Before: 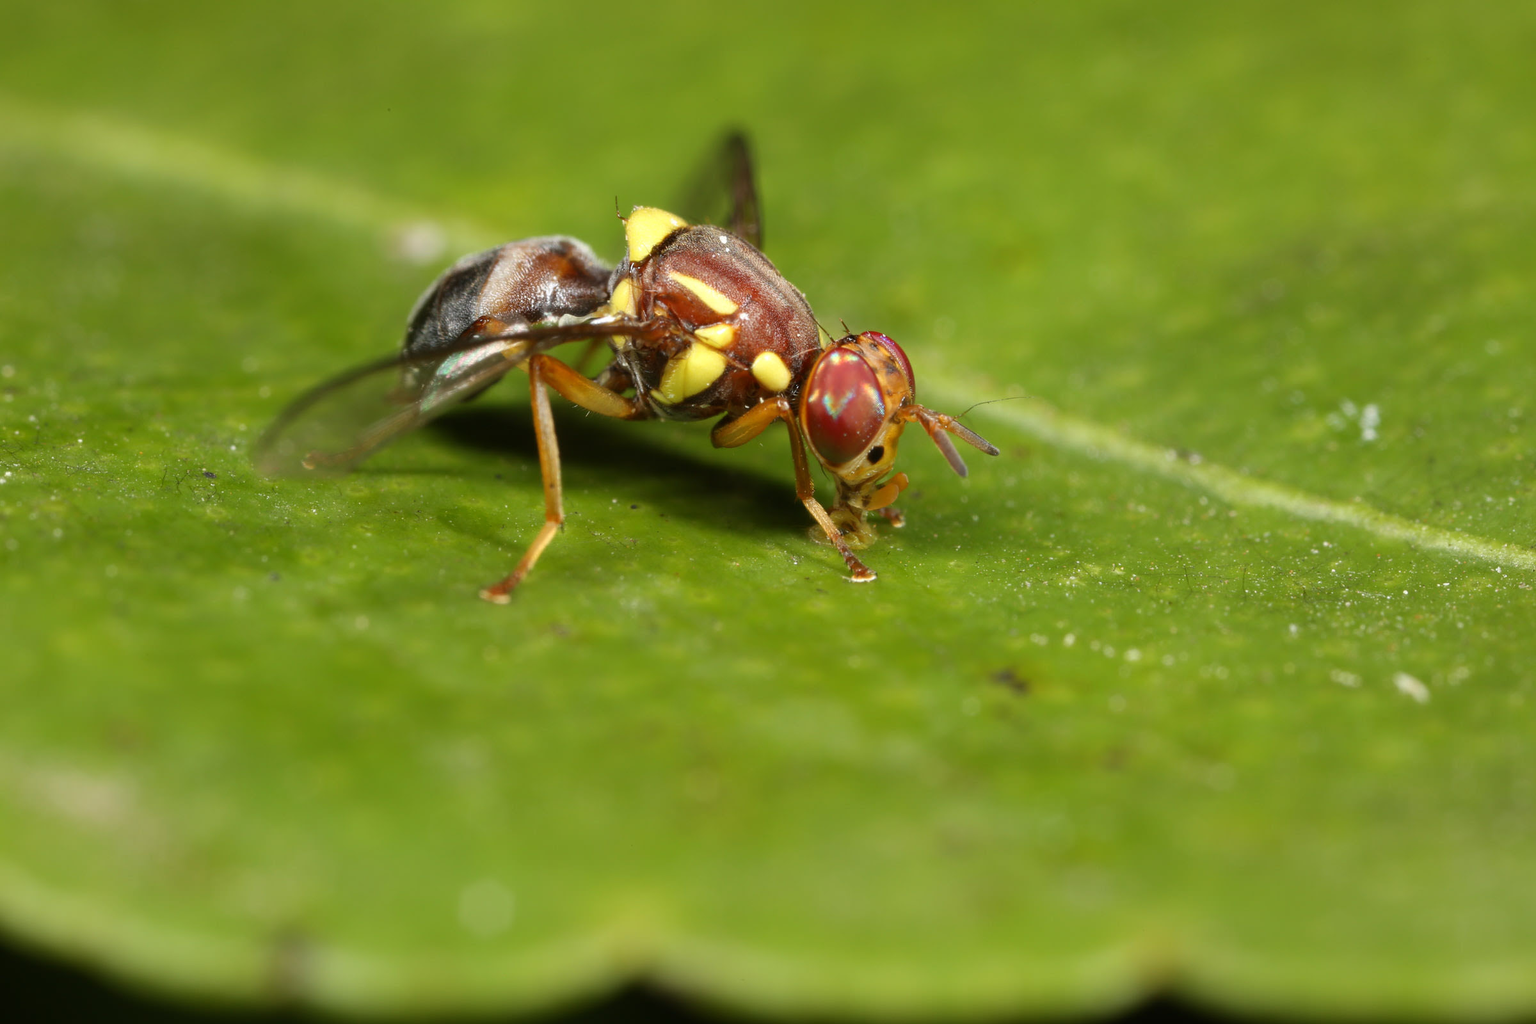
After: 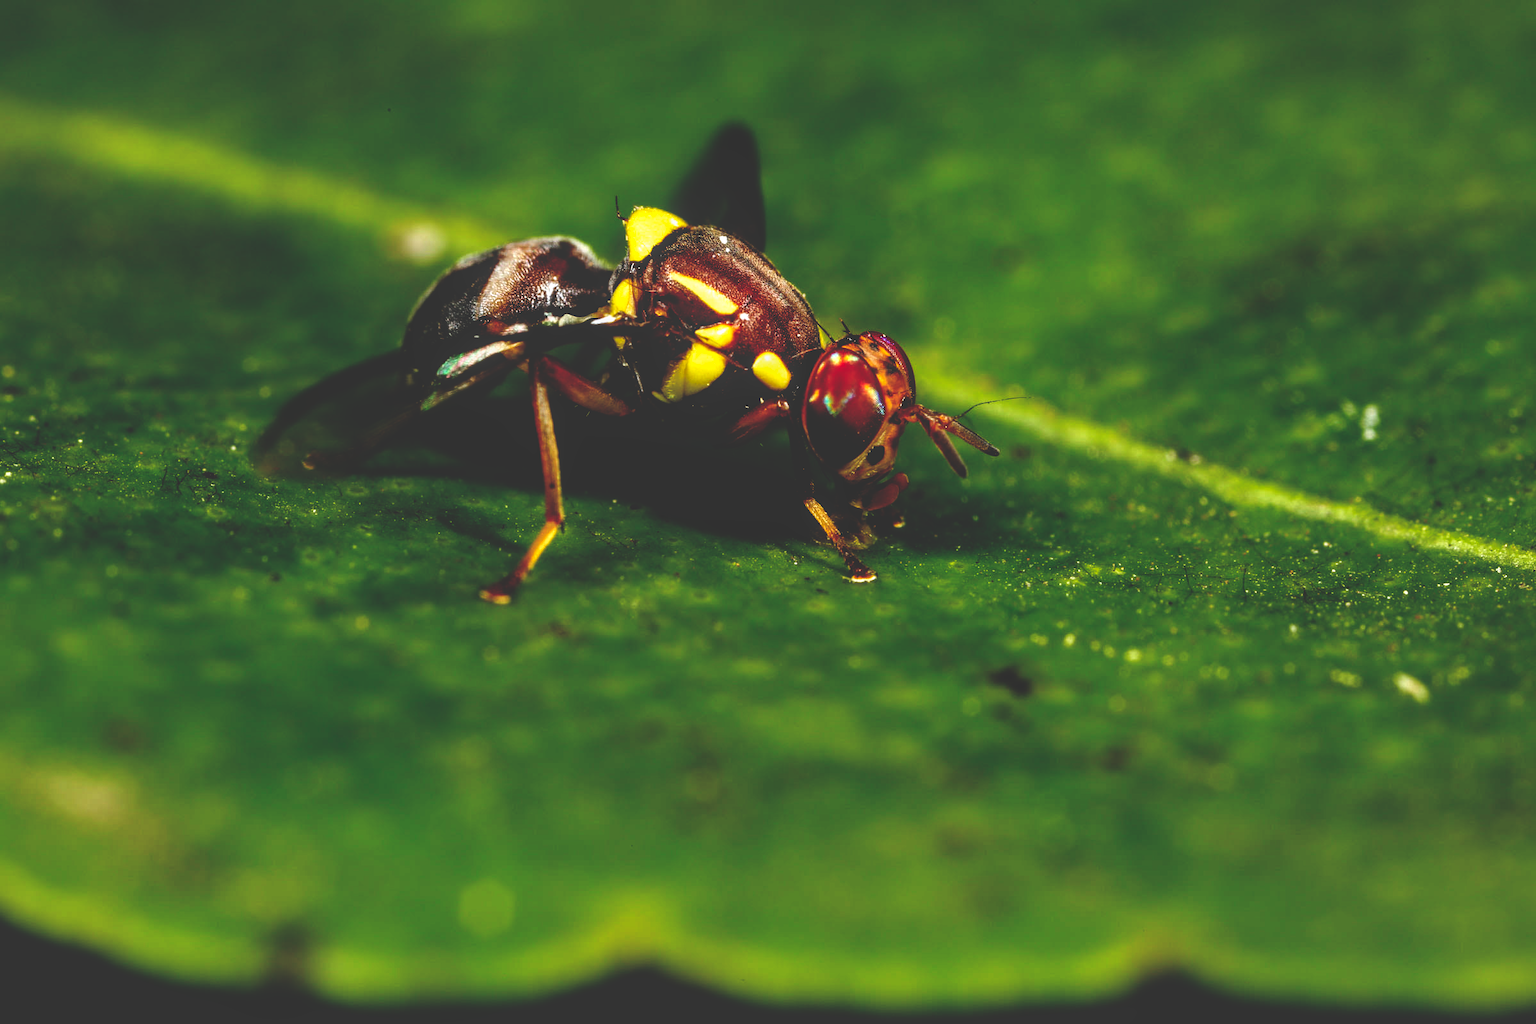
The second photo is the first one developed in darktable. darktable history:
exposure: black level correction 0.056, exposure -0.031 EV, compensate exposure bias true, compensate highlight preservation false
local contrast: on, module defaults
base curve: curves: ch0 [(0, 0.036) (0.083, 0.04) (0.804, 1)], preserve colors none
